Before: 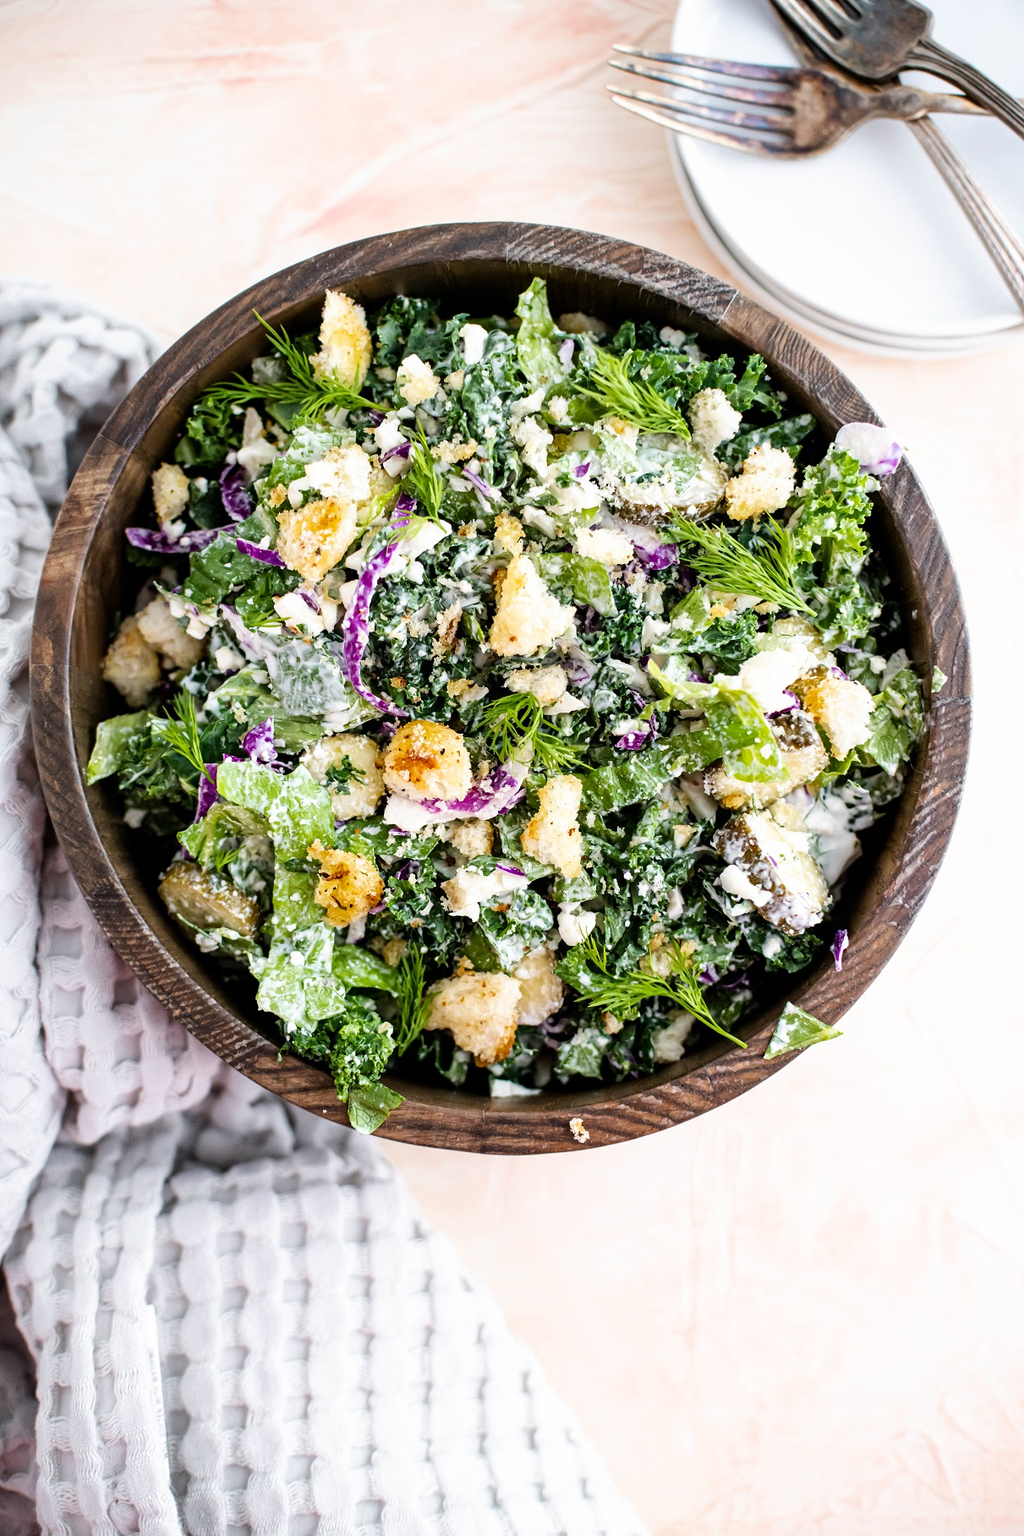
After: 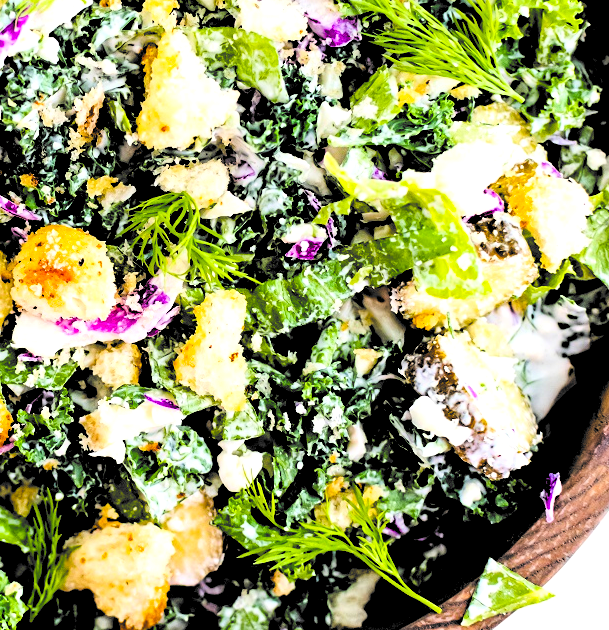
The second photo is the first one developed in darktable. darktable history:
color balance rgb: perceptual saturation grading › global saturation 40.501%
crop: left 36.504%, top 34.536%, right 13.174%, bottom 30.741%
levels: white 99.98%, levels [0.044, 0.416, 0.908]
filmic rgb: black relative exposure -5.04 EV, white relative exposure 3.52 EV, hardness 3.17, contrast 1.497, highlights saturation mix -49.47%, color science v6 (2022)
